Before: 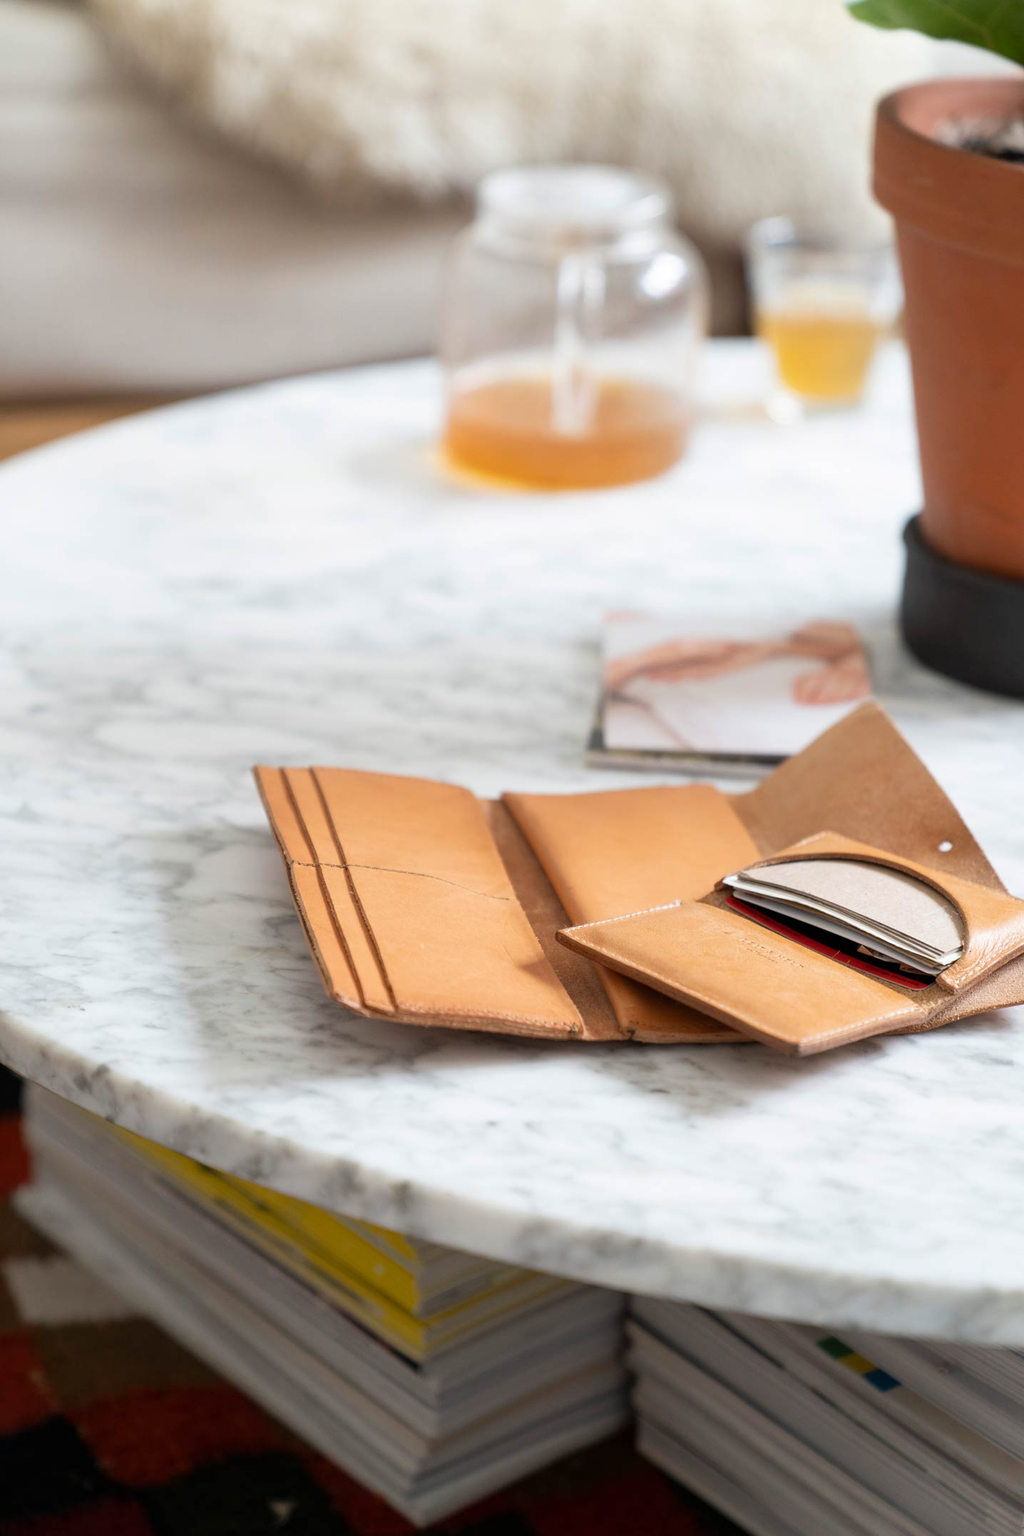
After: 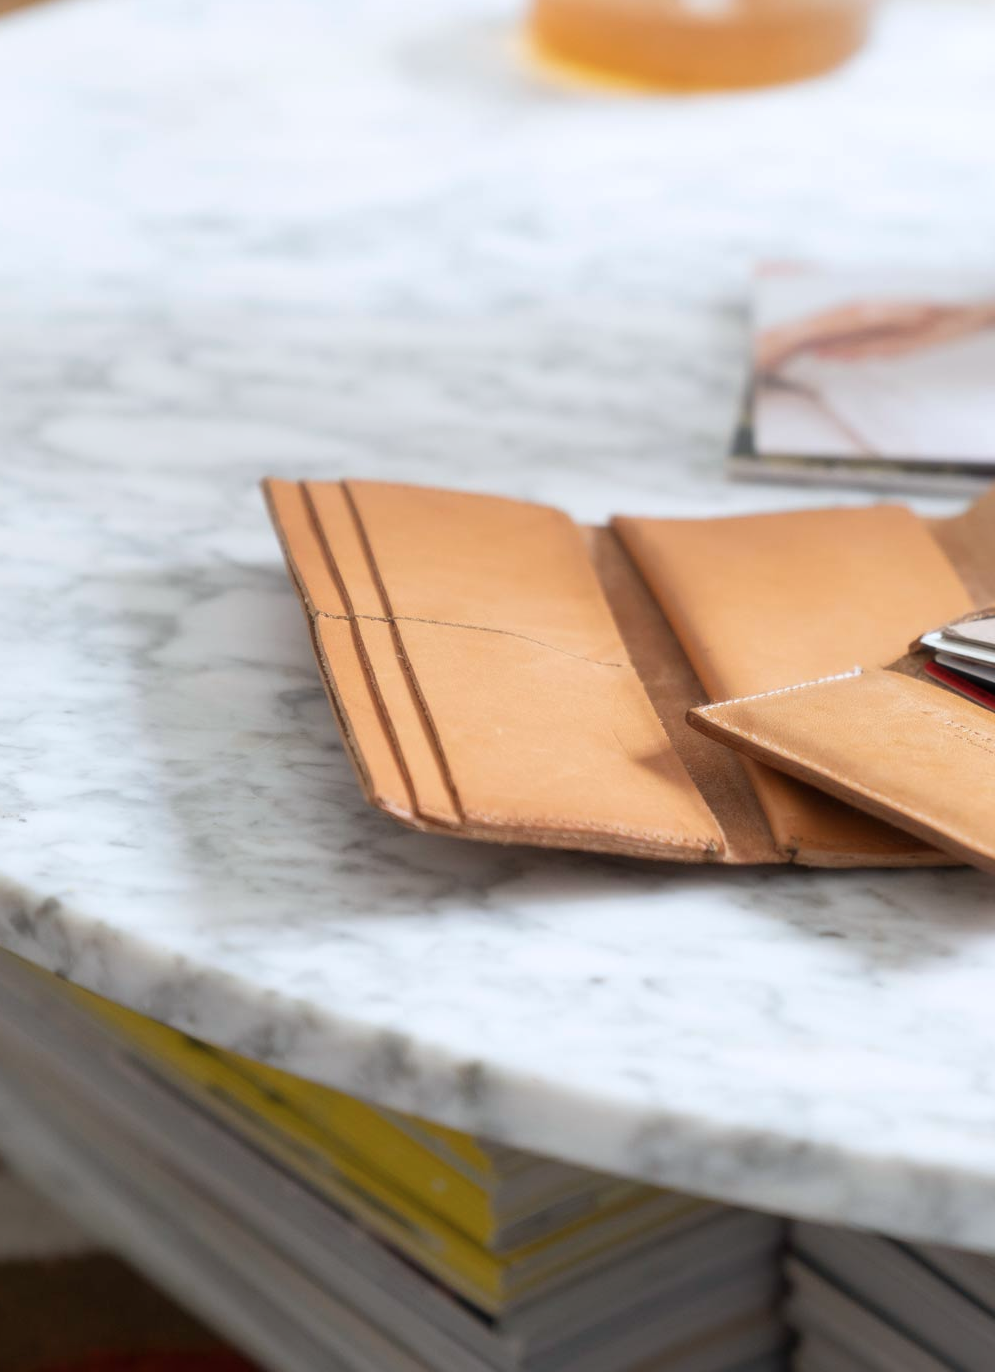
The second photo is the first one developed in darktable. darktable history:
crop: left 6.488%, top 27.668%, right 24.183%, bottom 8.656%
white balance: red 0.98, blue 1.034
soften: size 10%, saturation 50%, brightness 0.2 EV, mix 10%
